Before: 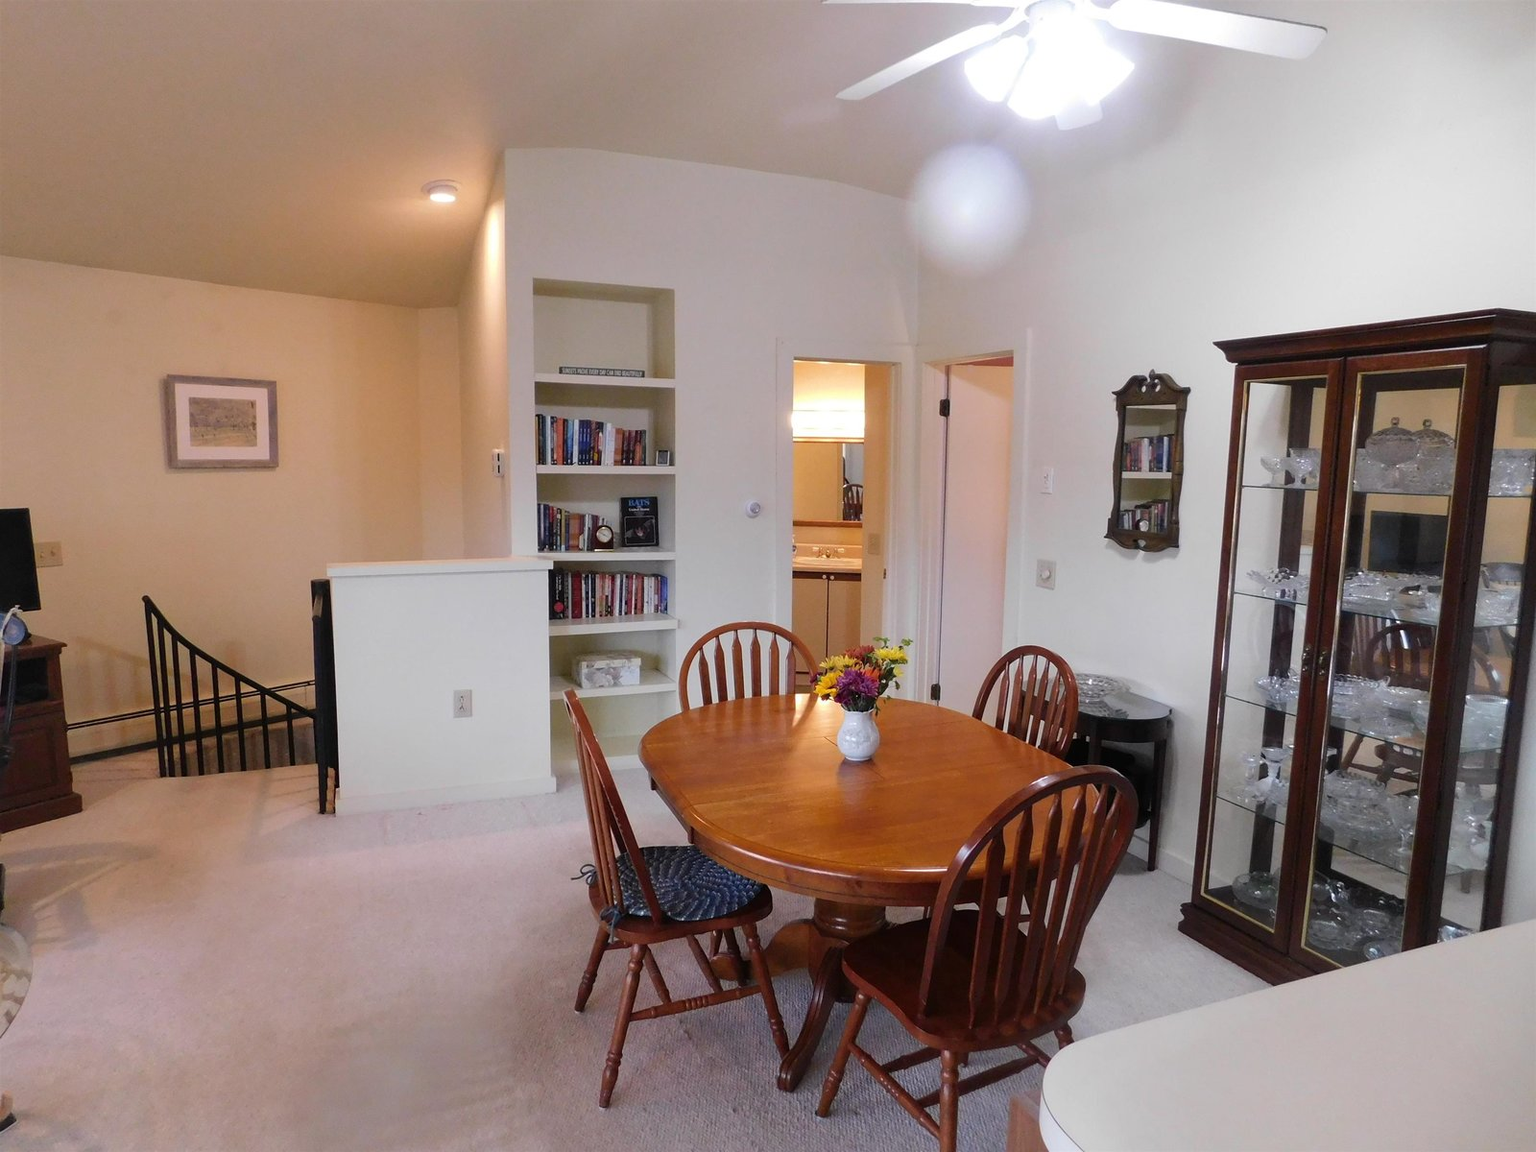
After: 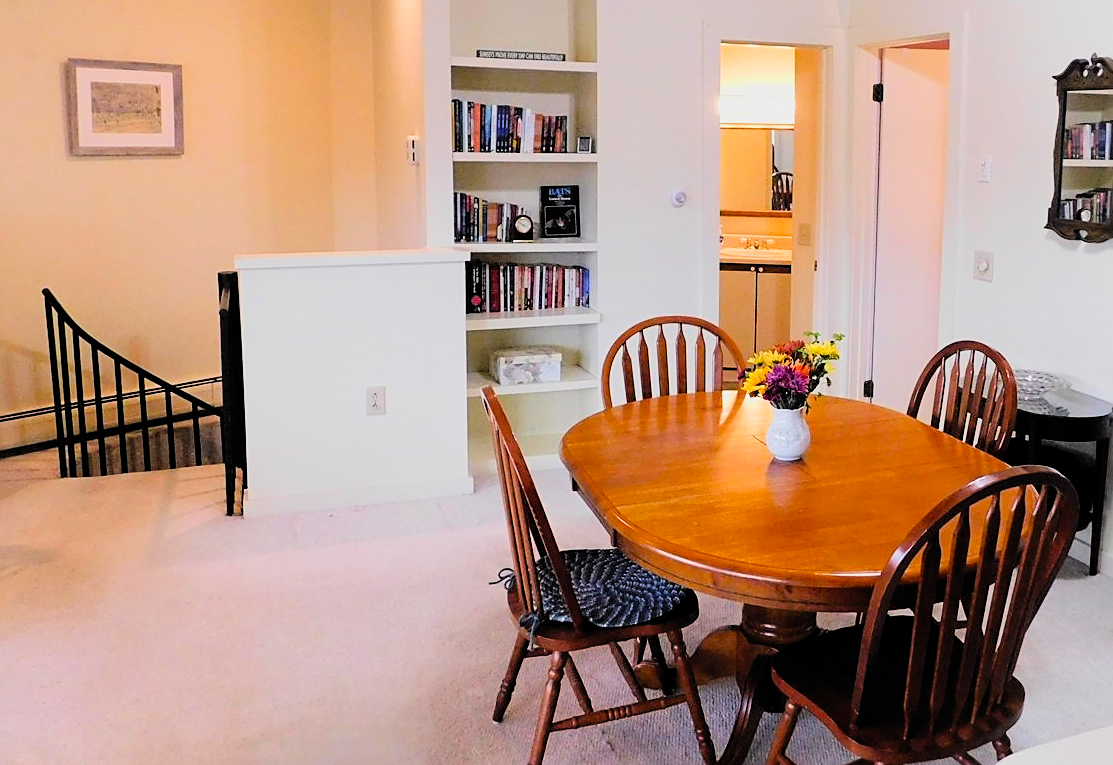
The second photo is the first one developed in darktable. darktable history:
sharpen: on, module defaults
filmic rgb: black relative exposure -4.41 EV, white relative exposure 5.01 EV, hardness 2.2, latitude 40.66%, contrast 1.153, highlights saturation mix 10.24%, shadows ↔ highlights balance 0.921%, preserve chrominance RGB euclidean norm, color science v5 (2021), contrast in shadows safe, contrast in highlights safe
crop: left 6.647%, top 27.668%, right 23.783%, bottom 8.509%
exposure: black level correction 0, exposure 0.951 EV, compensate exposure bias true, compensate highlight preservation false
color correction: highlights b* -0.004, saturation 0.975
